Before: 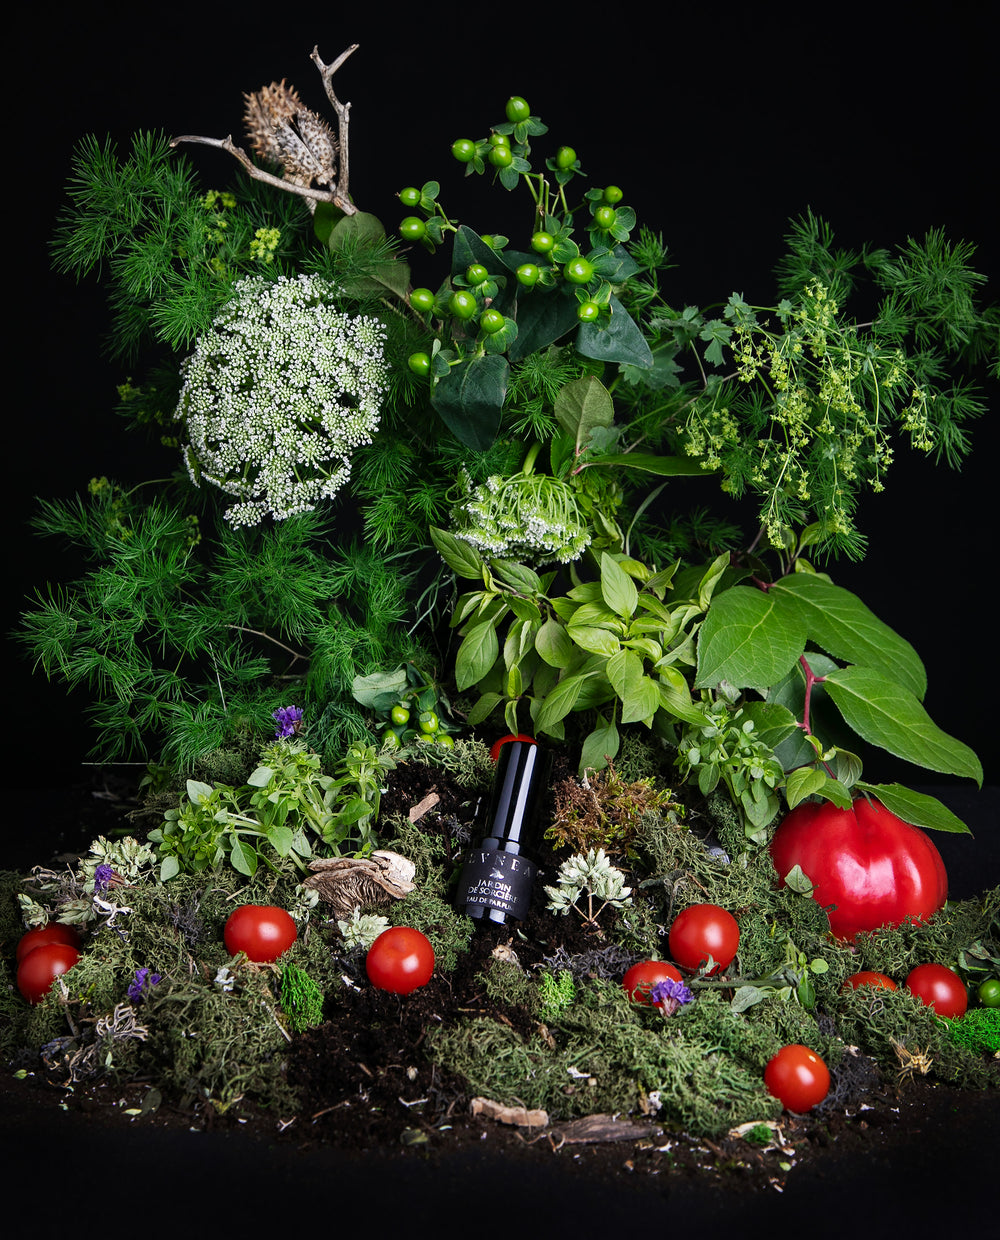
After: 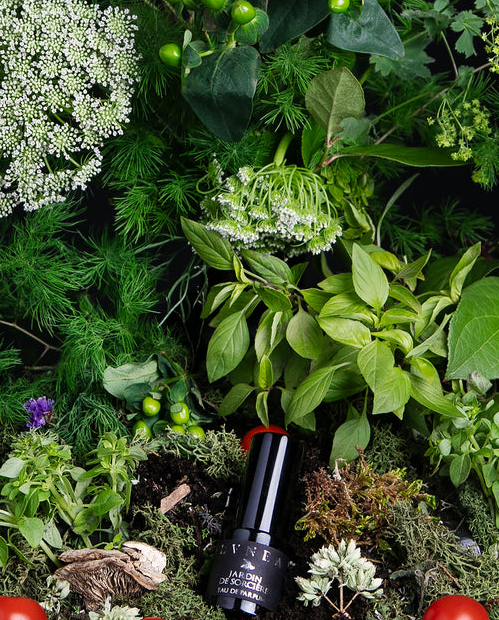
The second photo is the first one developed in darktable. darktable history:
white balance: red 1.009, blue 0.985
crop: left 25%, top 25%, right 25%, bottom 25%
